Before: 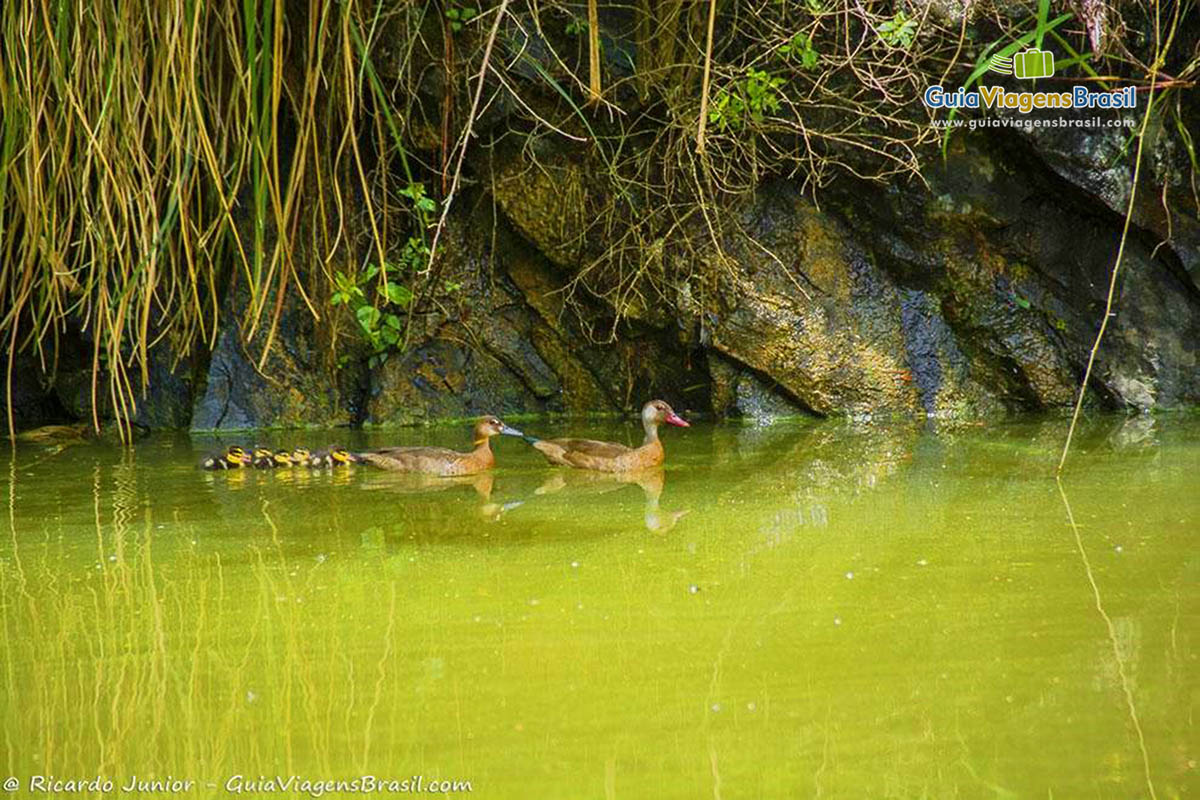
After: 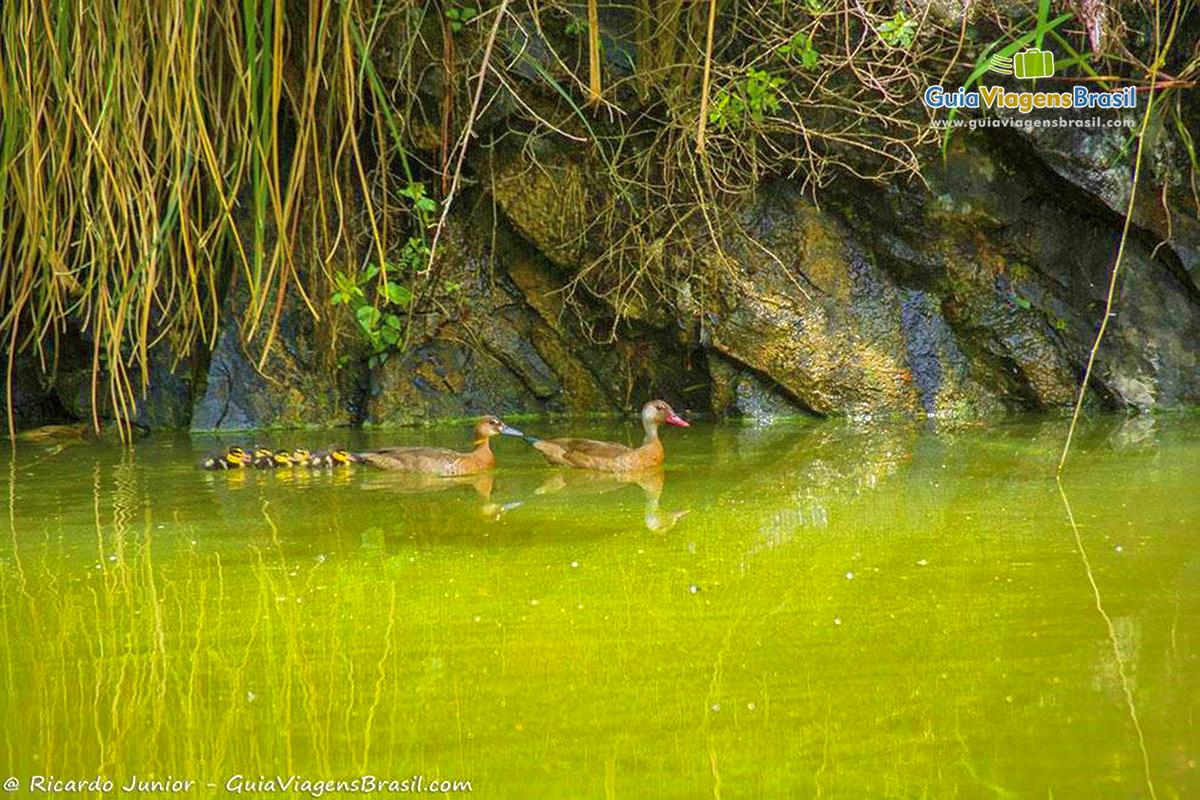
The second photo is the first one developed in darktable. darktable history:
exposure: exposure 0.352 EV, compensate highlight preservation false
base curve: curves: ch0 [(0, 0) (0.297, 0.298) (1, 1)], preserve colors none
tone equalizer: on, module defaults
shadows and highlights: highlights -59.9, highlights color adjustment 41.21%
